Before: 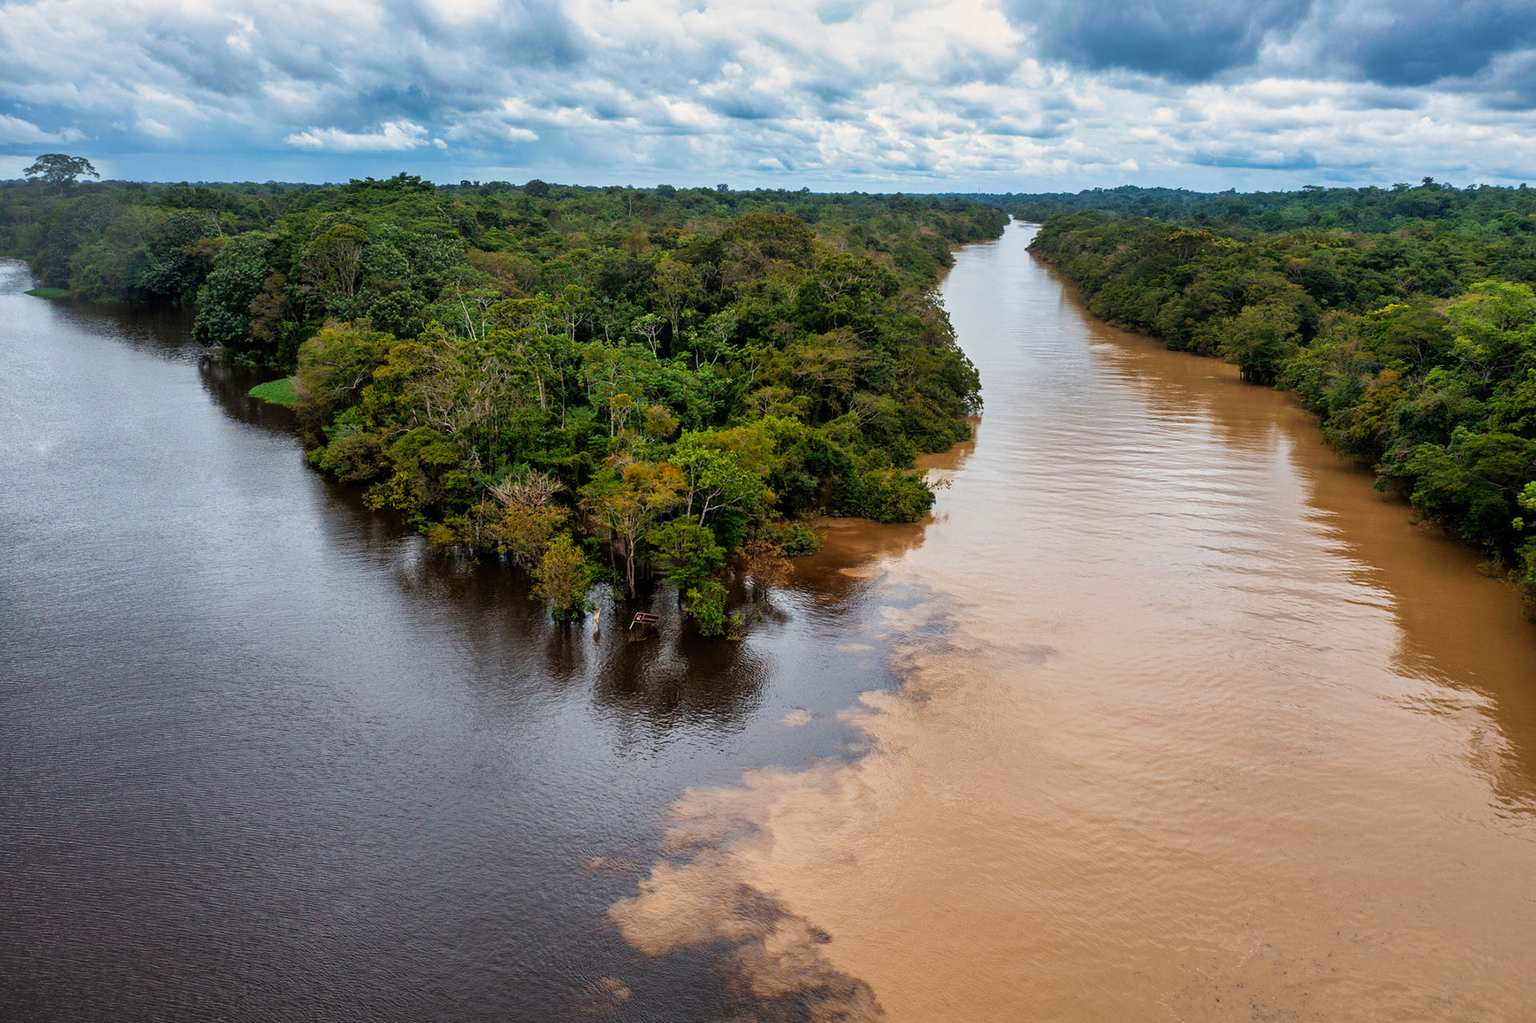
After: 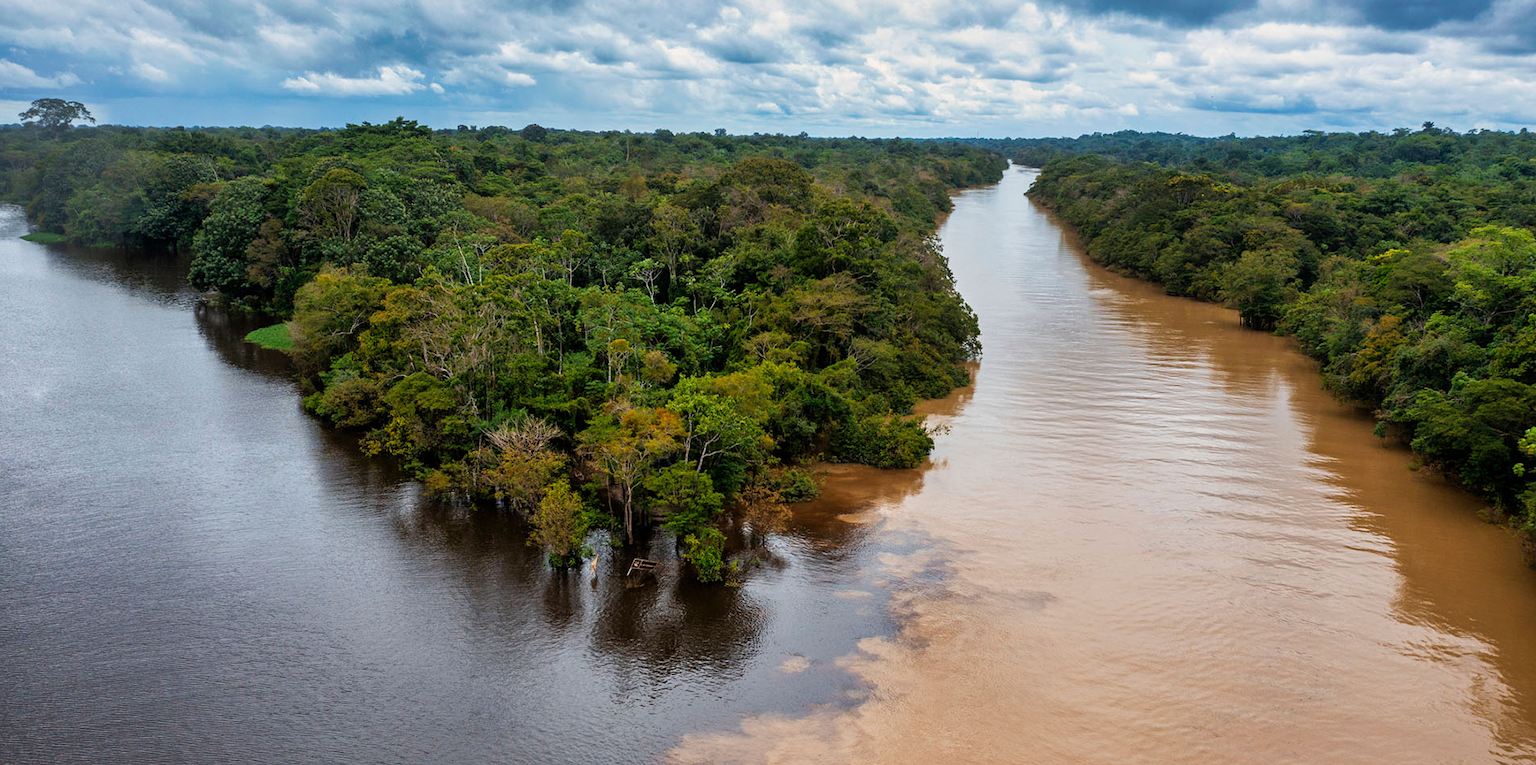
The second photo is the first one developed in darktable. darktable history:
crop: left 0.342%, top 5.54%, bottom 19.92%
